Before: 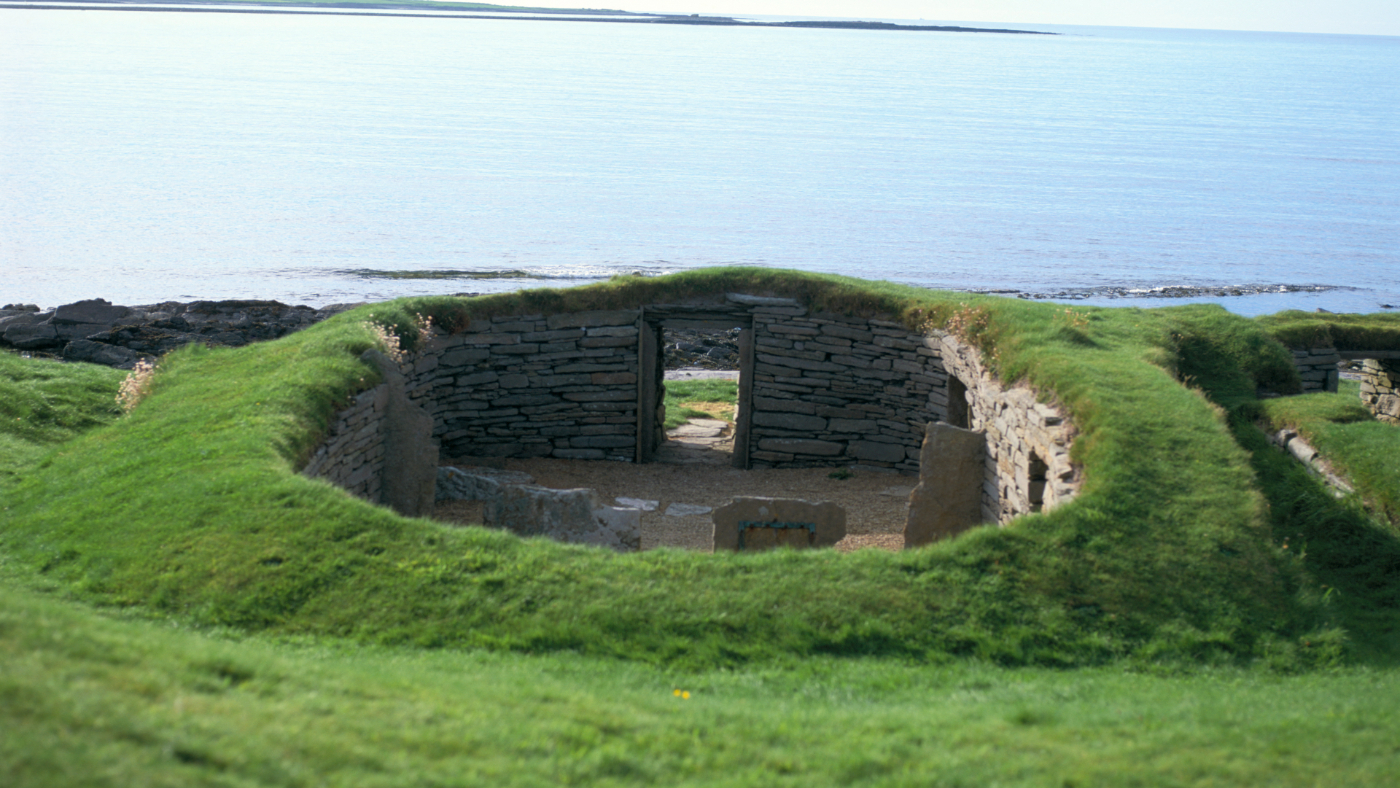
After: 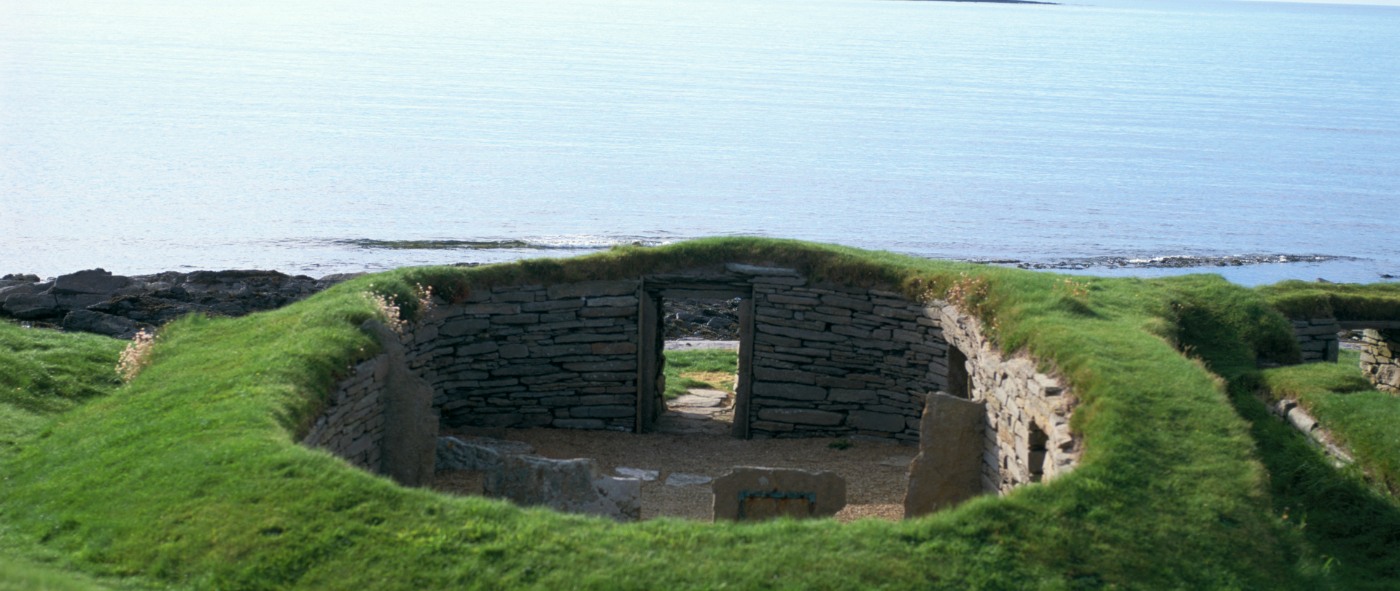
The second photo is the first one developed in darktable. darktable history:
crop: top 3.857%, bottom 21.132%
contrast brightness saturation: contrast 0.03, brightness -0.04
